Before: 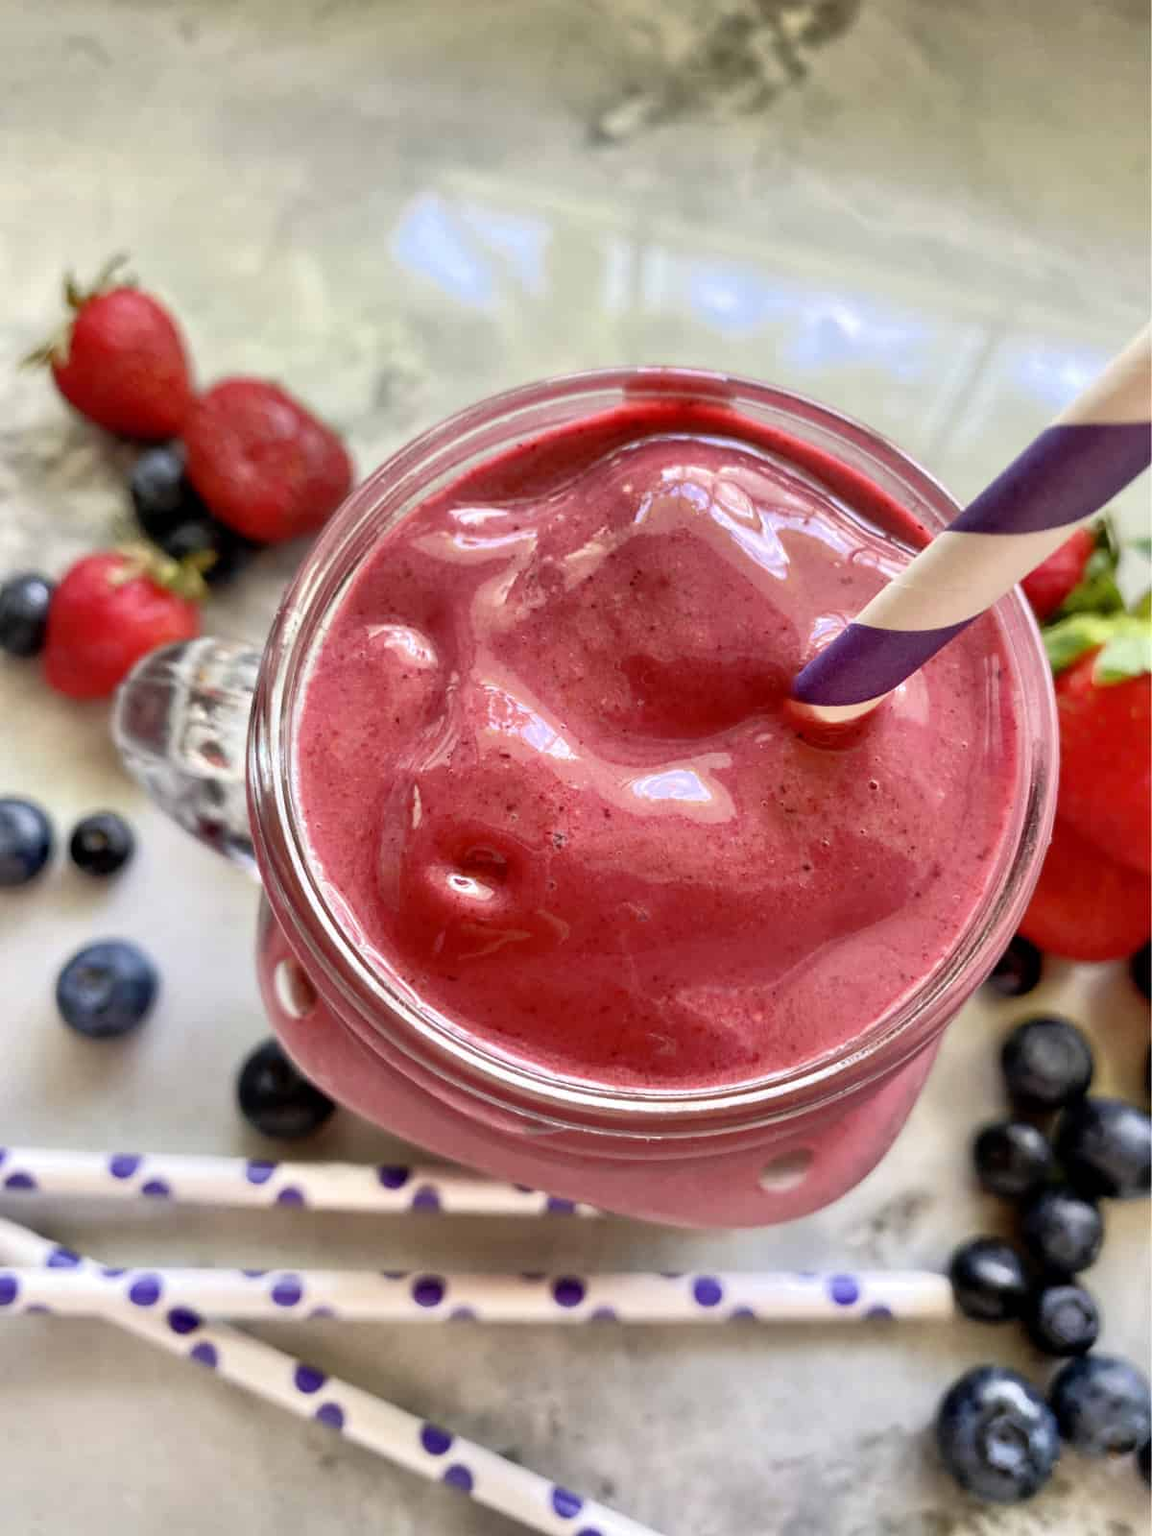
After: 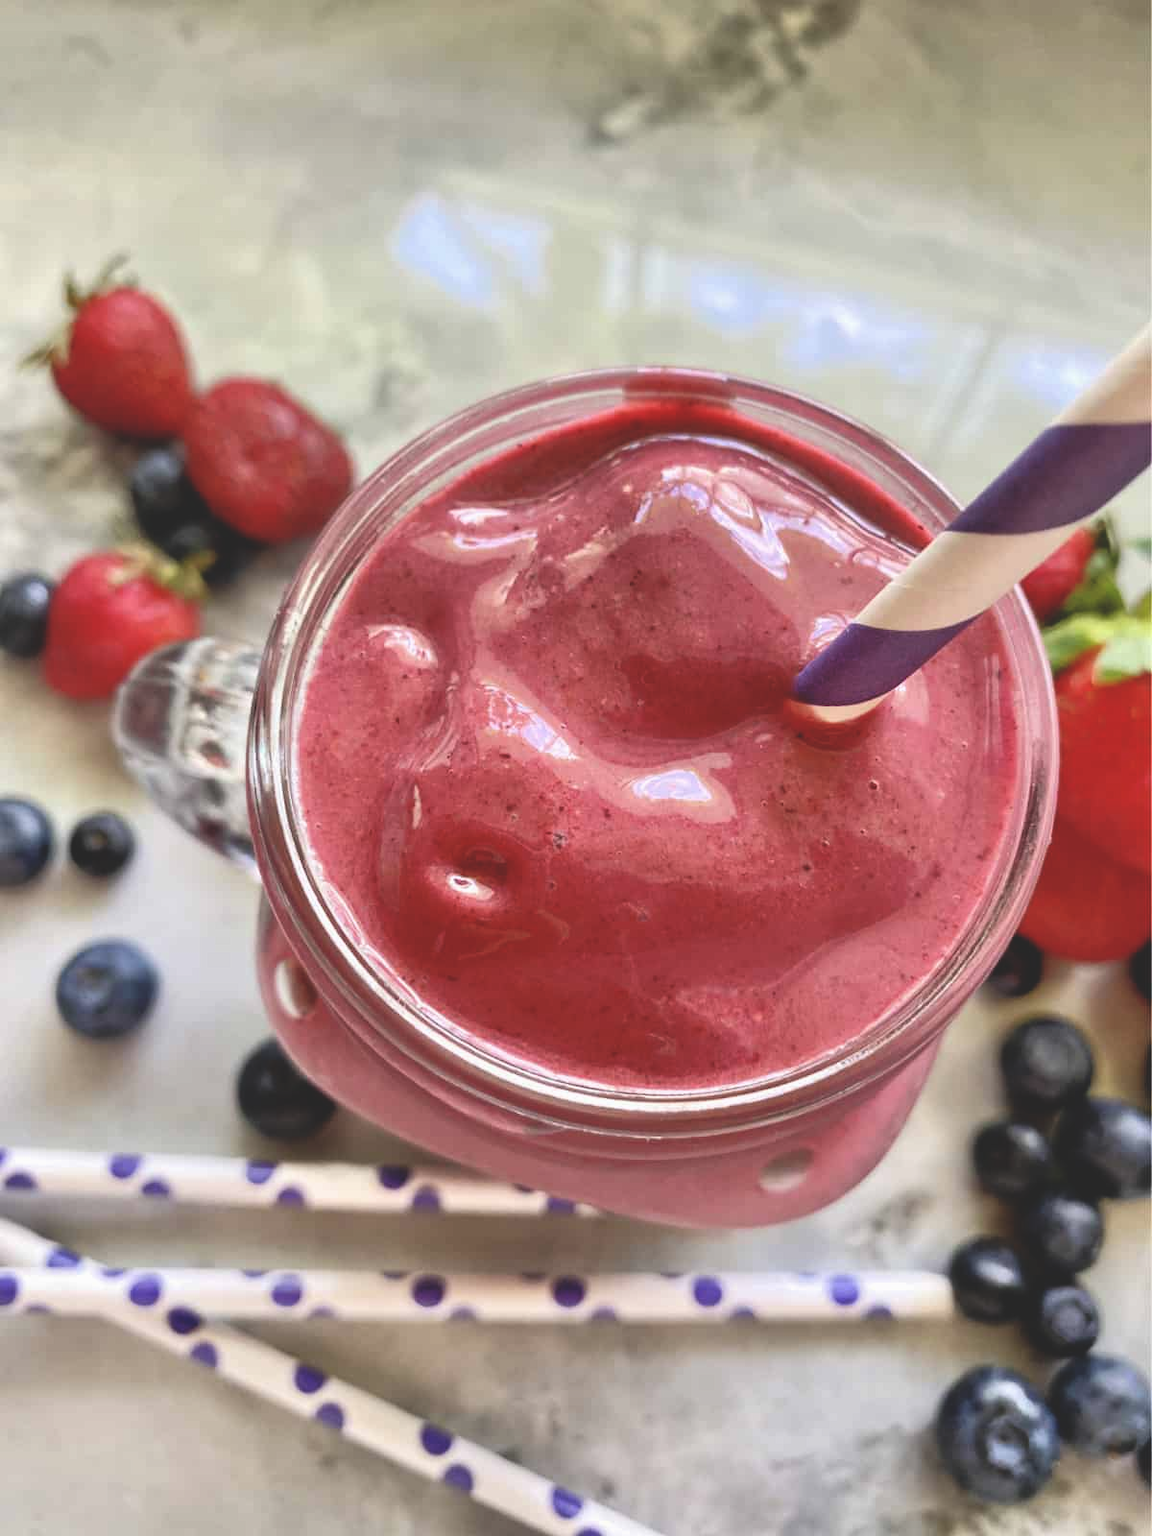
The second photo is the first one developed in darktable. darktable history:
exposure: black level correction -0.021, exposure -0.039 EV, compensate exposure bias true, compensate highlight preservation false
